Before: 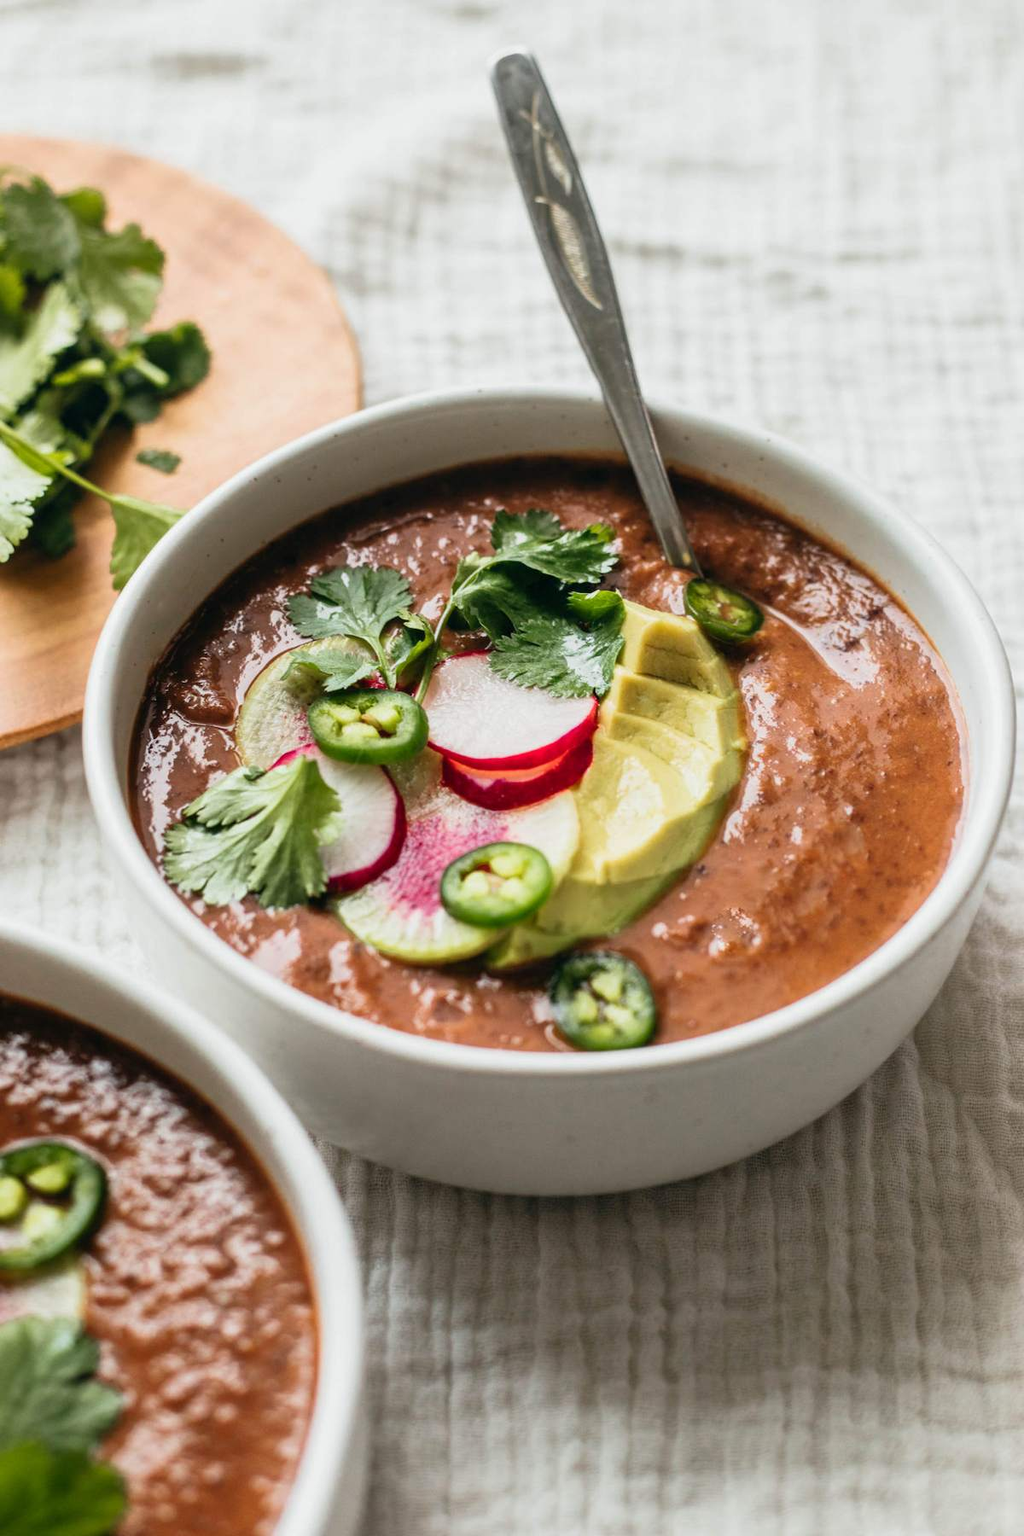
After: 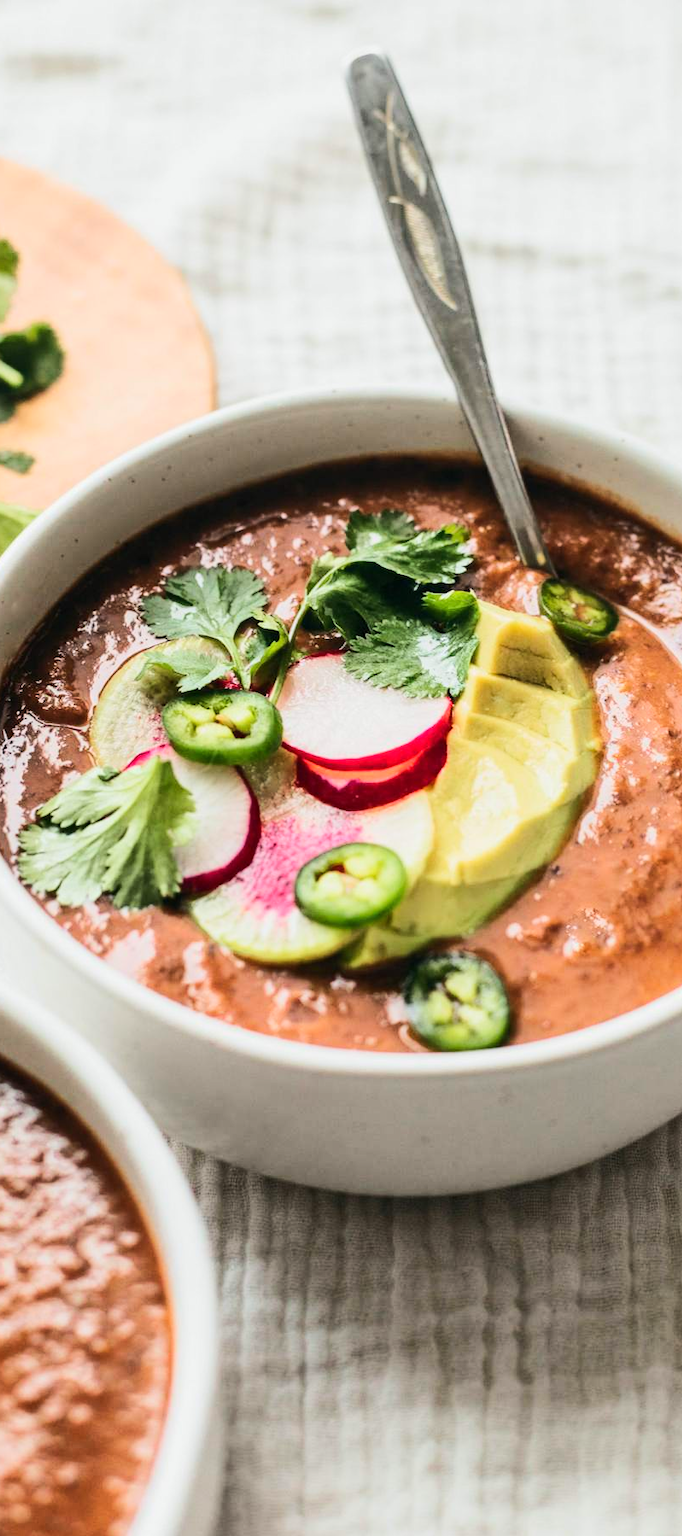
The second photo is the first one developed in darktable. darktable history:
rgb curve: curves: ch0 [(0, 0) (0.284, 0.292) (0.505, 0.644) (1, 1)], compensate middle gray true
crop and rotate: left 14.292%, right 19.041%
